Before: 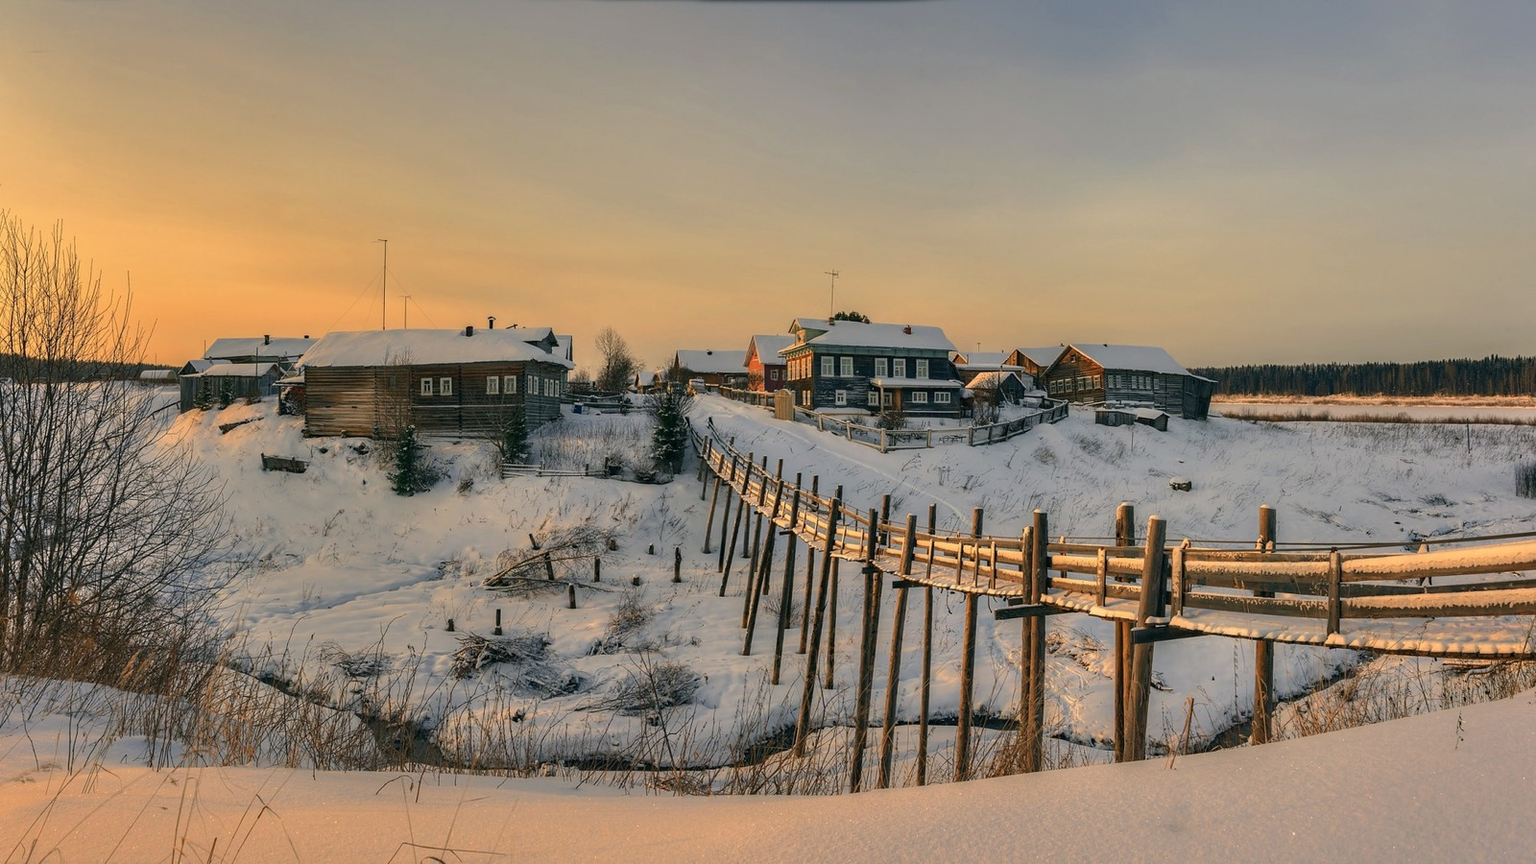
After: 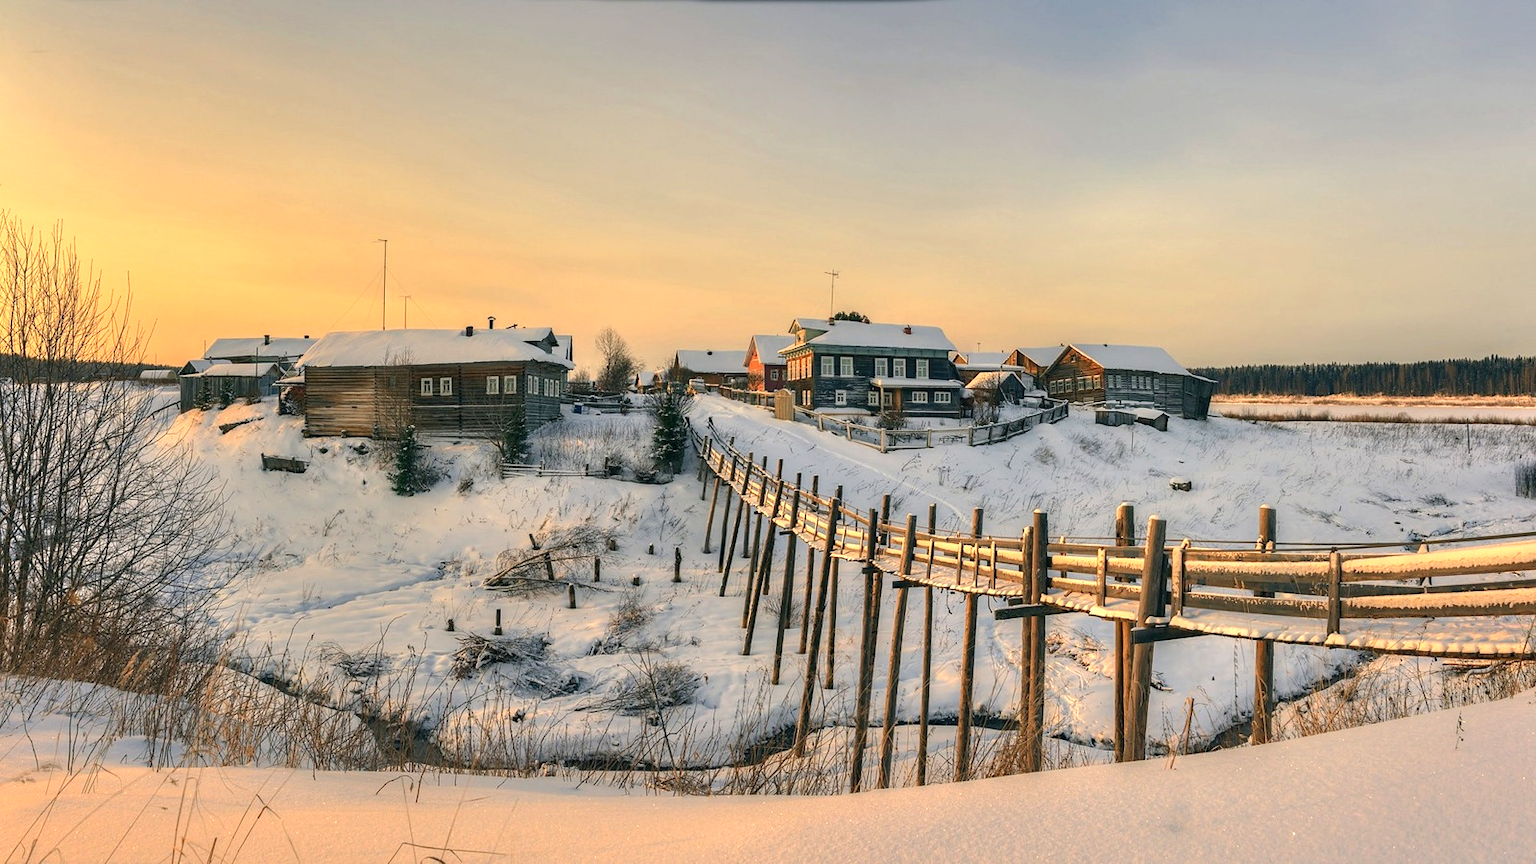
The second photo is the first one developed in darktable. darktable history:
exposure: exposure 0.661 EV, compensate exposure bias true, compensate highlight preservation false
